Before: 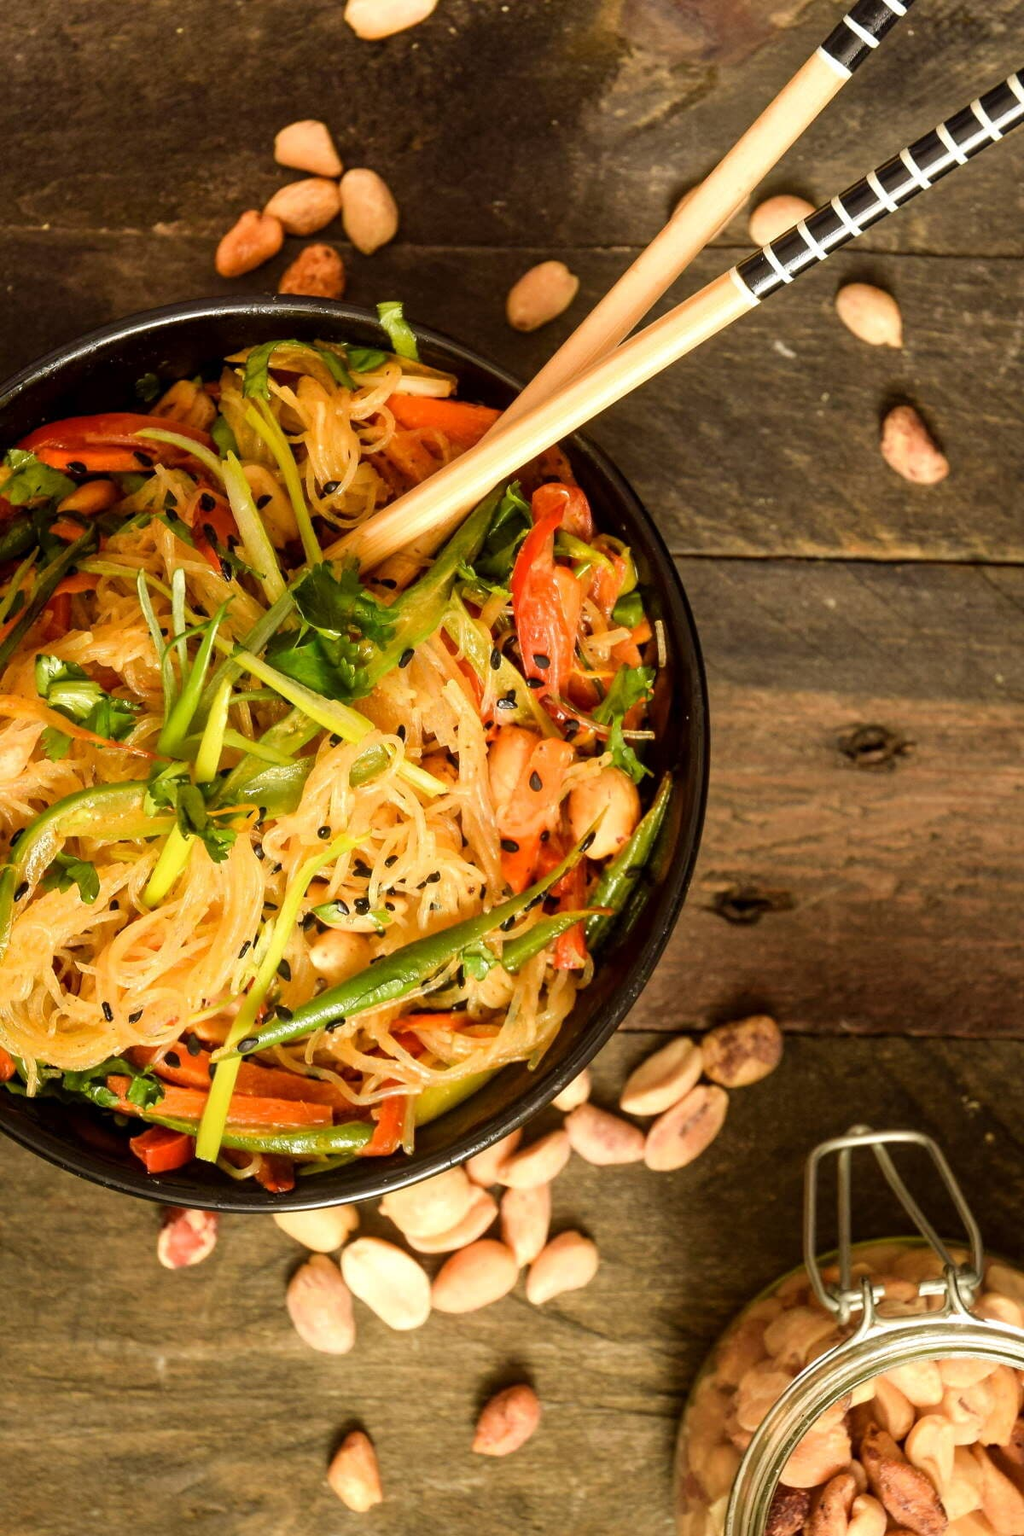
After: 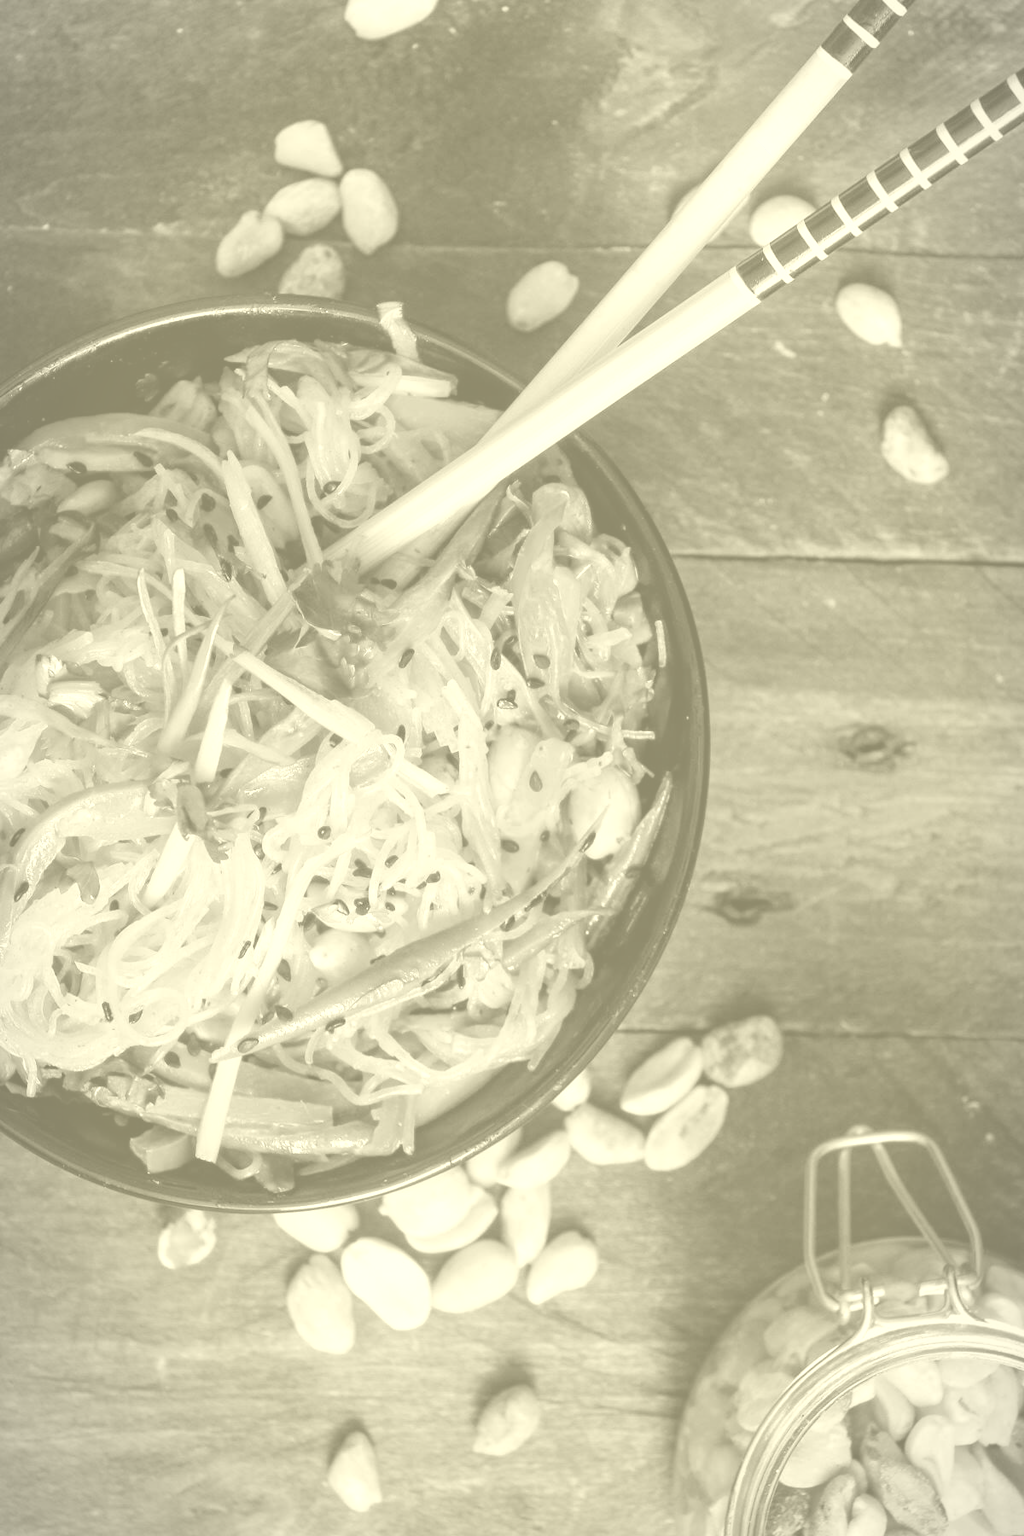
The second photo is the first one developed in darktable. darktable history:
colorize: hue 43.2°, saturation 40%, version 1
vignetting: fall-off start 97%, fall-off radius 100%, width/height ratio 0.609, unbound false
